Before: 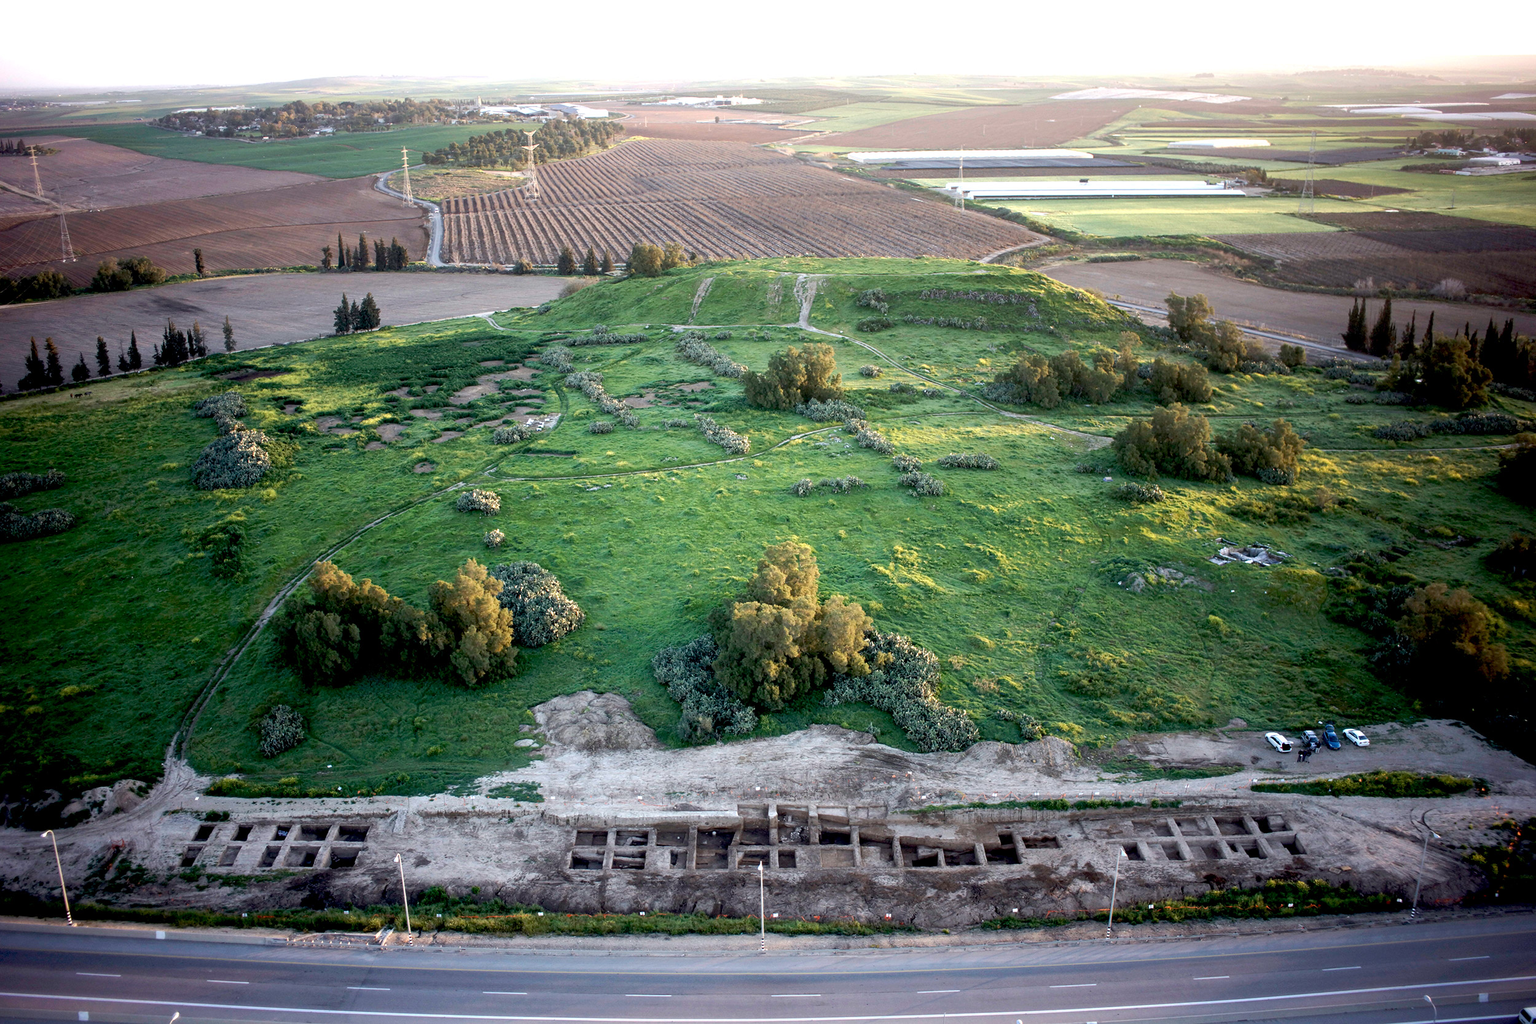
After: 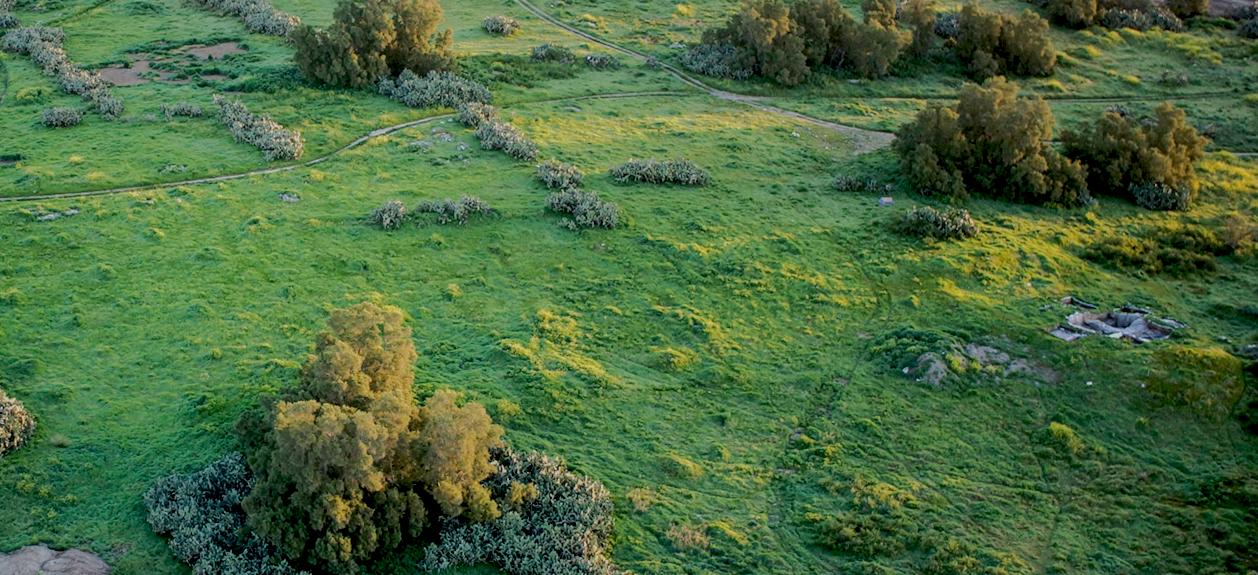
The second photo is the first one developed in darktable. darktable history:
tone equalizer: -8 EV -0.02 EV, -7 EV 0.023 EV, -6 EV -0.008 EV, -5 EV 0.009 EV, -4 EV -0.029 EV, -3 EV -0.239 EV, -2 EV -0.67 EV, -1 EV -0.987 EV, +0 EV -0.993 EV, edges refinement/feathering 500, mask exposure compensation -1.57 EV, preserve details no
crop: left 36.689%, top 34.763%, right 12.989%, bottom 30.691%
color balance rgb: linear chroma grading › shadows -2.954%, linear chroma grading › highlights -3.56%, perceptual saturation grading › global saturation 14.927%, global vibrance 9.701%
local contrast: on, module defaults
